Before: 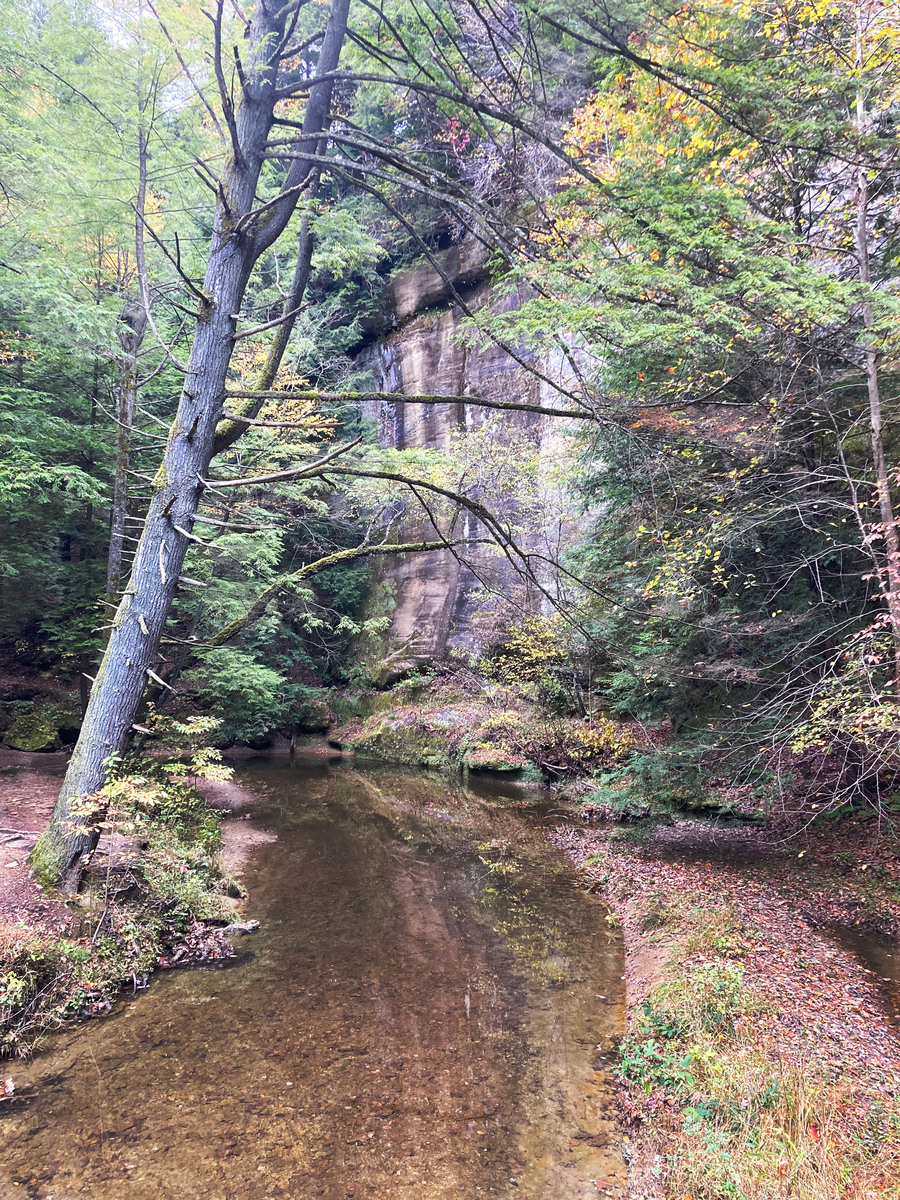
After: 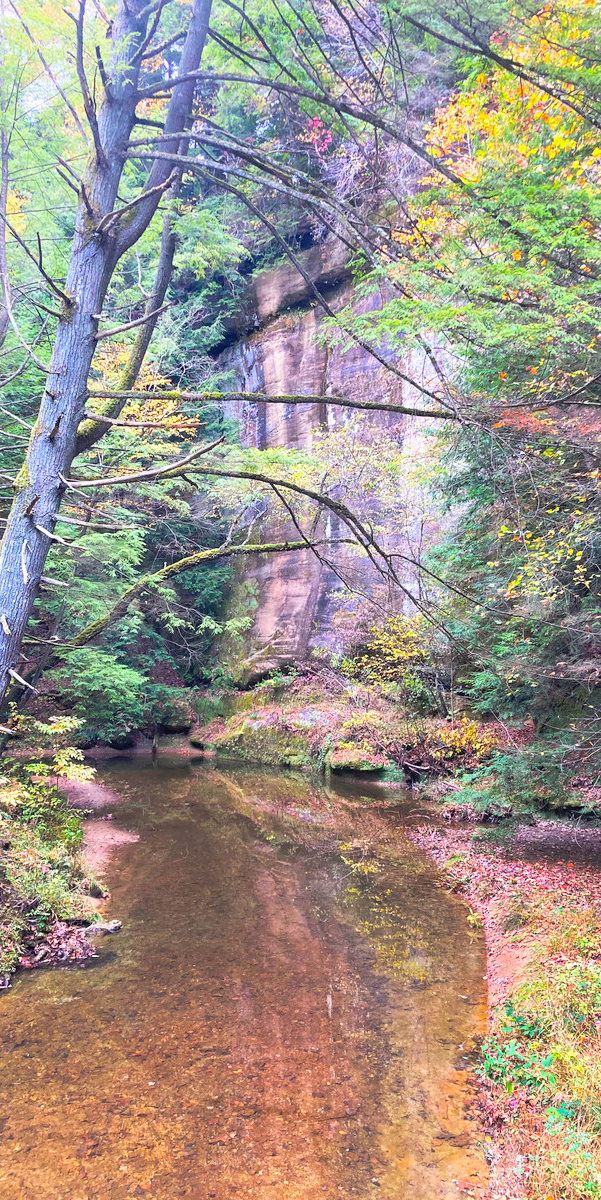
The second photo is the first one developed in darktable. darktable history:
crop: left 15.39%, right 17.823%
contrast brightness saturation: contrast 0.068, brightness 0.18, saturation 0.399
